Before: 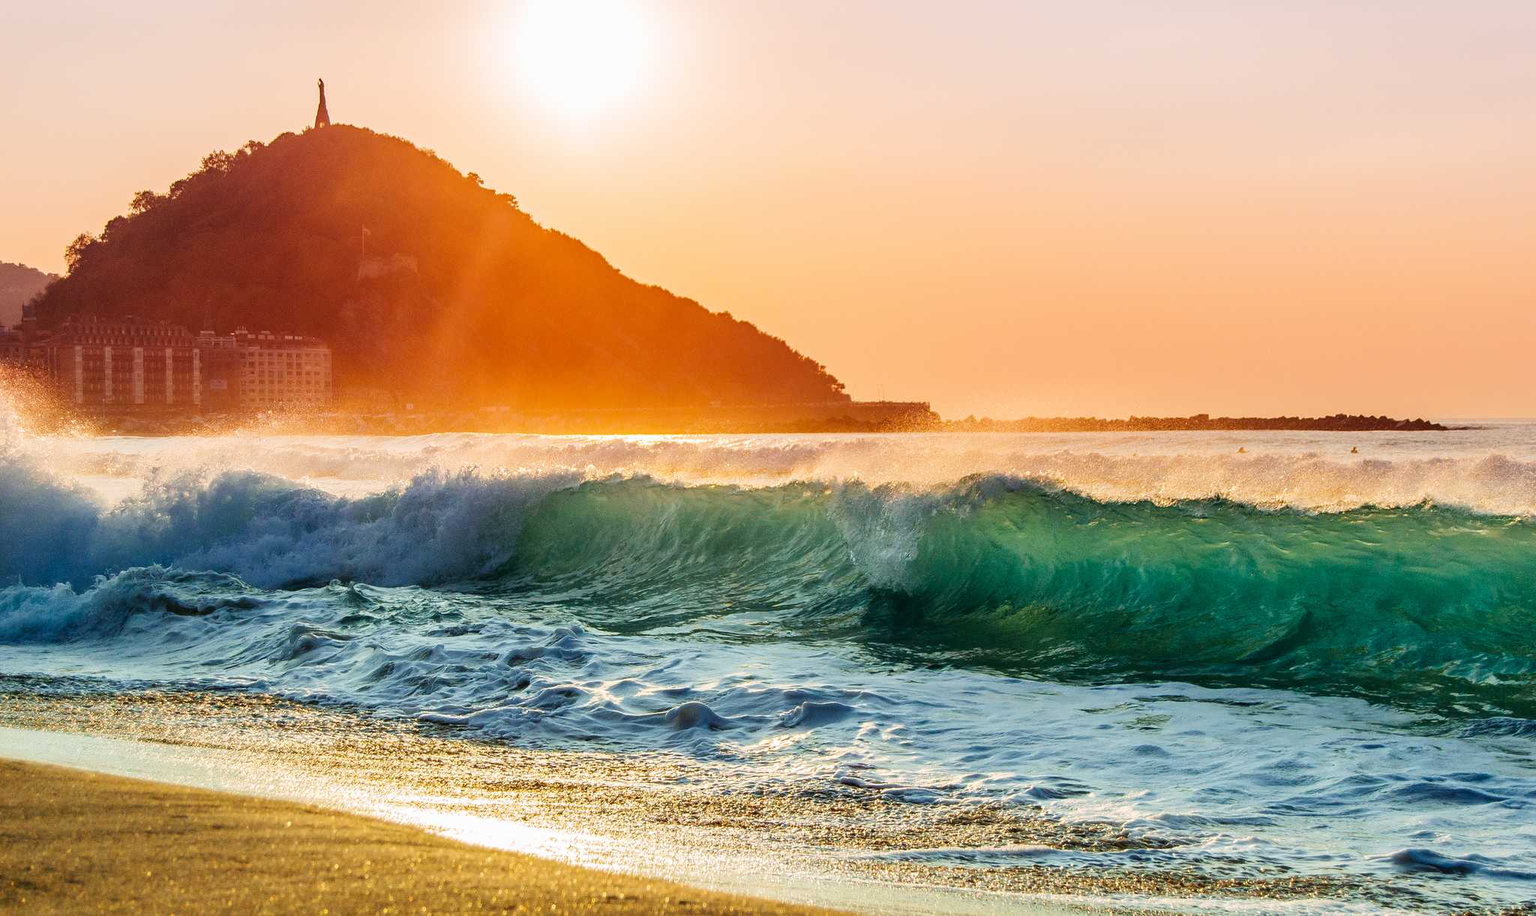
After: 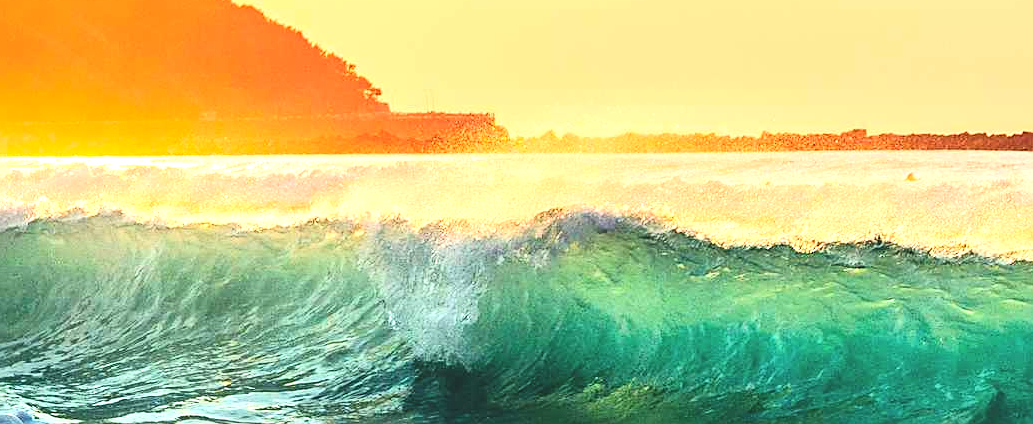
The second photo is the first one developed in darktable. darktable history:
crop: left 36.413%, top 34.645%, right 13.144%, bottom 30.612%
exposure: black level correction -0.005, exposure 1.007 EV, compensate highlight preservation false
contrast brightness saturation: contrast 0.2, brightness 0.15, saturation 0.14
sharpen: on, module defaults
